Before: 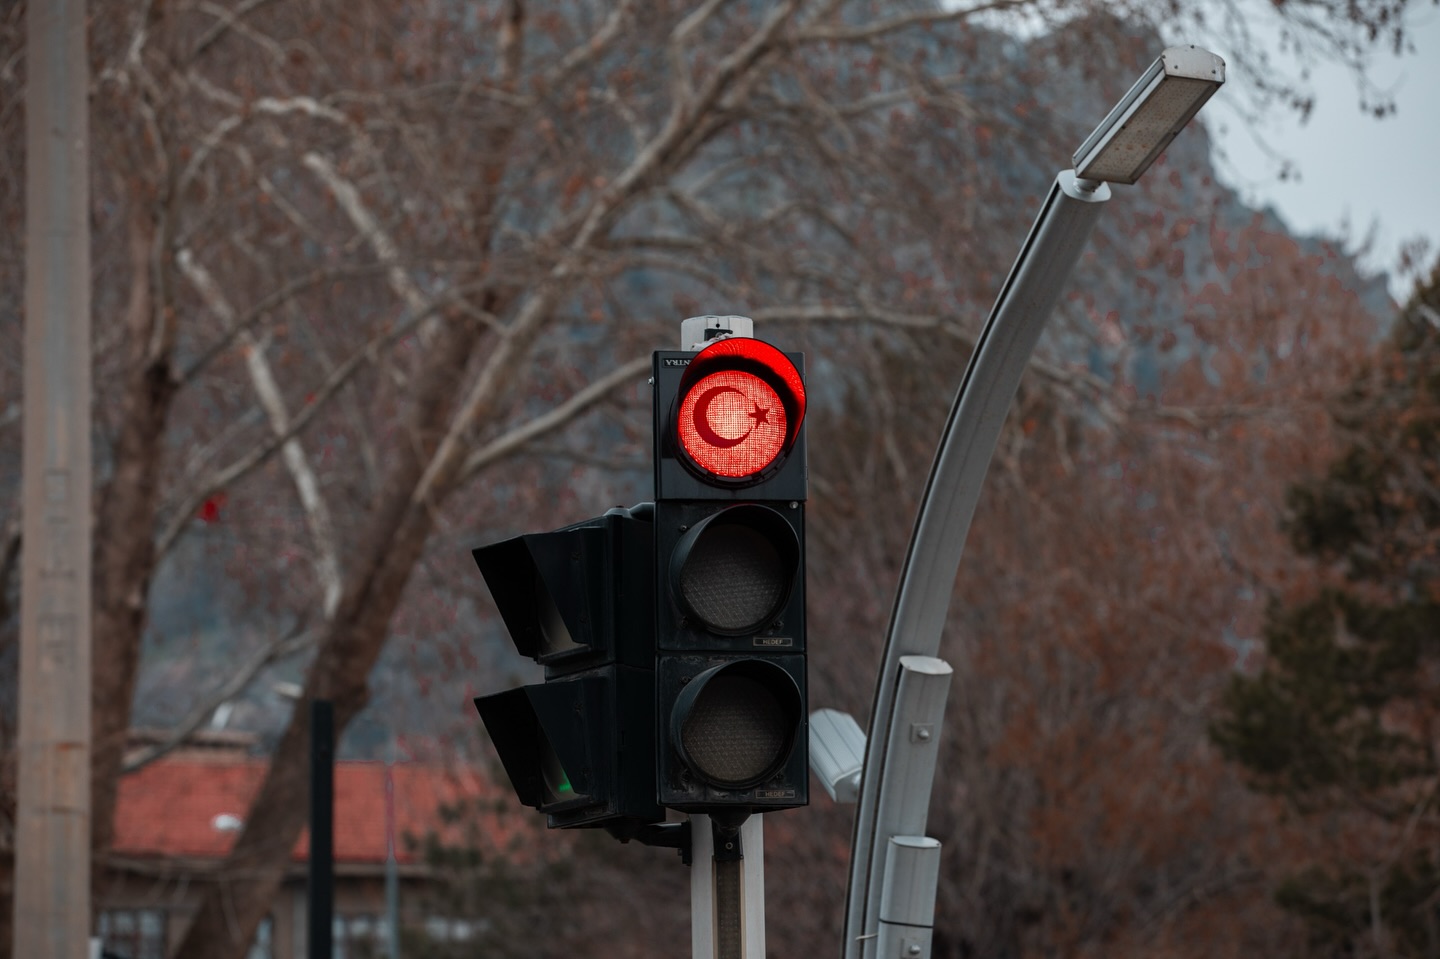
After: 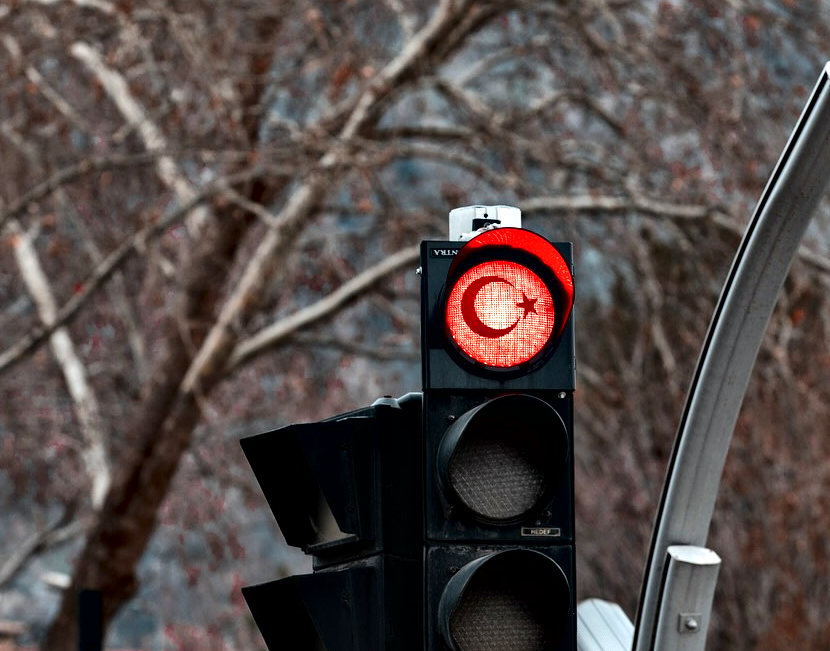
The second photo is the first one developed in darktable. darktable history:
tone curve: curves: ch0 [(0, 0) (0.003, 0.002) (0.011, 0.009) (0.025, 0.019) (0.044, 0.031) (0.069, 0.044) (0.1, 0.061) (0.136, 0.087) (0.177, 0.127) (0.224, 0.172) (0.277, 0.226) (0.335, 0.295) (0.399, 0.367) (0.468, 0.445) (0.543, 0.536) (0.623, 0.626) (0.709, 0.717) (0.801, 0.806) (0.898, 0.889) (1, 1)], color space Lab, independent channels, preserve colors none
local contrast: mode bilateral grid, contrast 21, coarseness 50, detail 148%, midtone range 0.2
crop: left 16.18%, top 11.491%, right 26.149%, bottom 20.595%
contrast equalizer: octaves 7, y [[0.6 ×6], [0.55 ×6], [0 ×6], [0 ×6], [0 ×6]]
exposure: exposure 0.559 EV, compensate highlight preservation false
